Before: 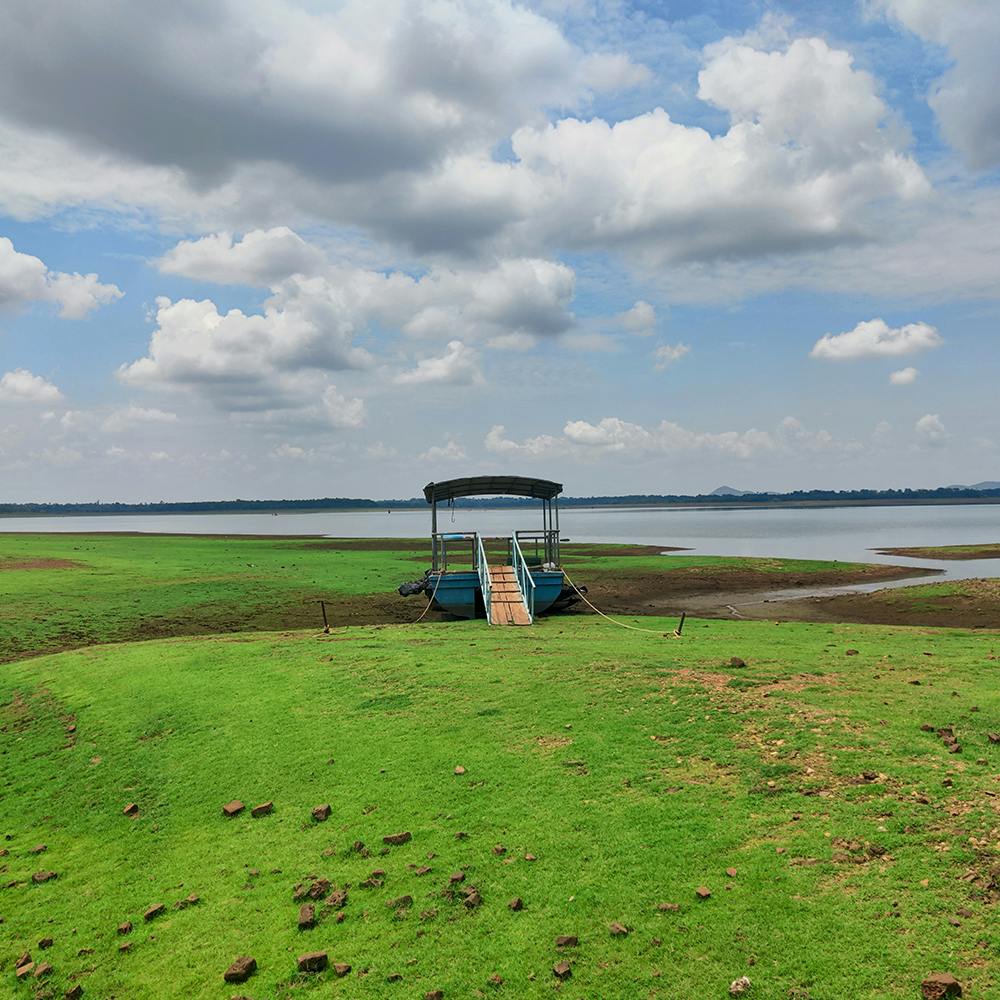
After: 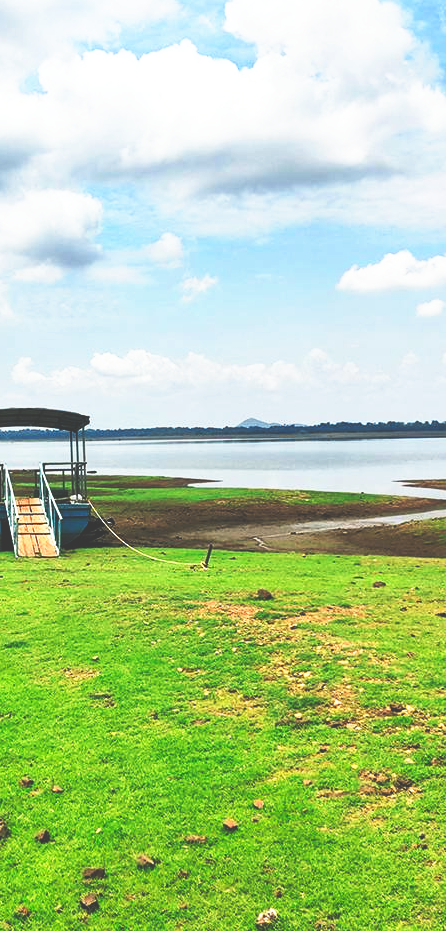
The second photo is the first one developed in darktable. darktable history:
exposure: exposure 0.492 EV, compensate highlight preservation false
crop: left 47.34%, top 6.898%, right 7.992%
base curve: curves: ch0 [(0, 0.036) (0.007, 0.037) (0.604, 0.887) (1, 1)], preserve colors none
